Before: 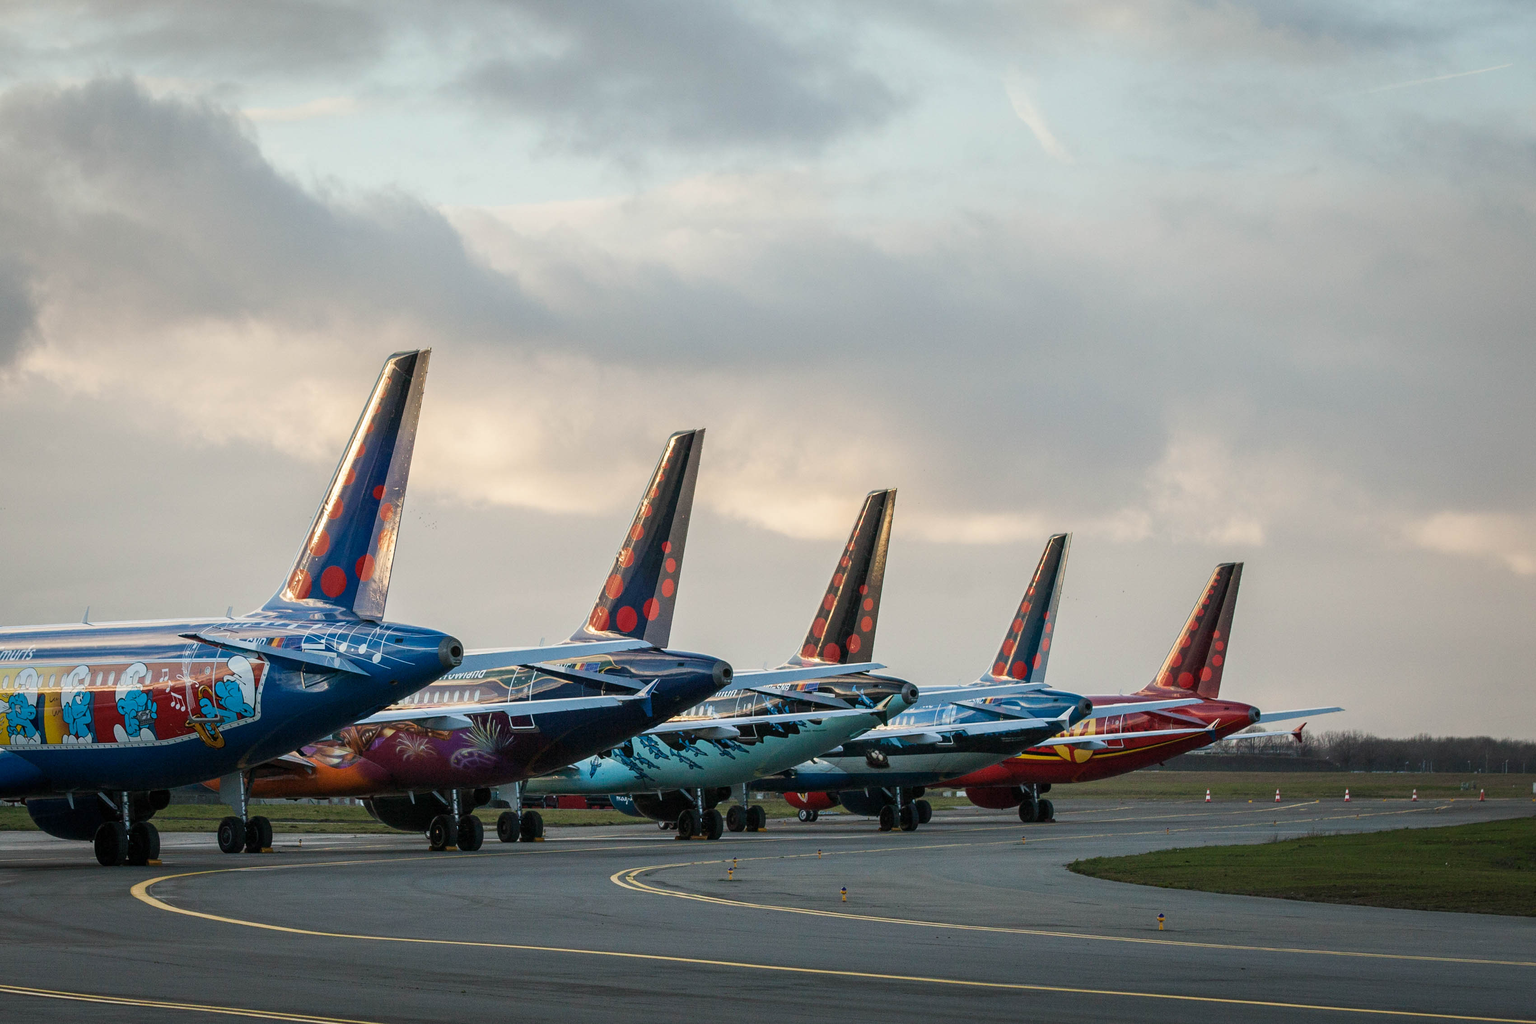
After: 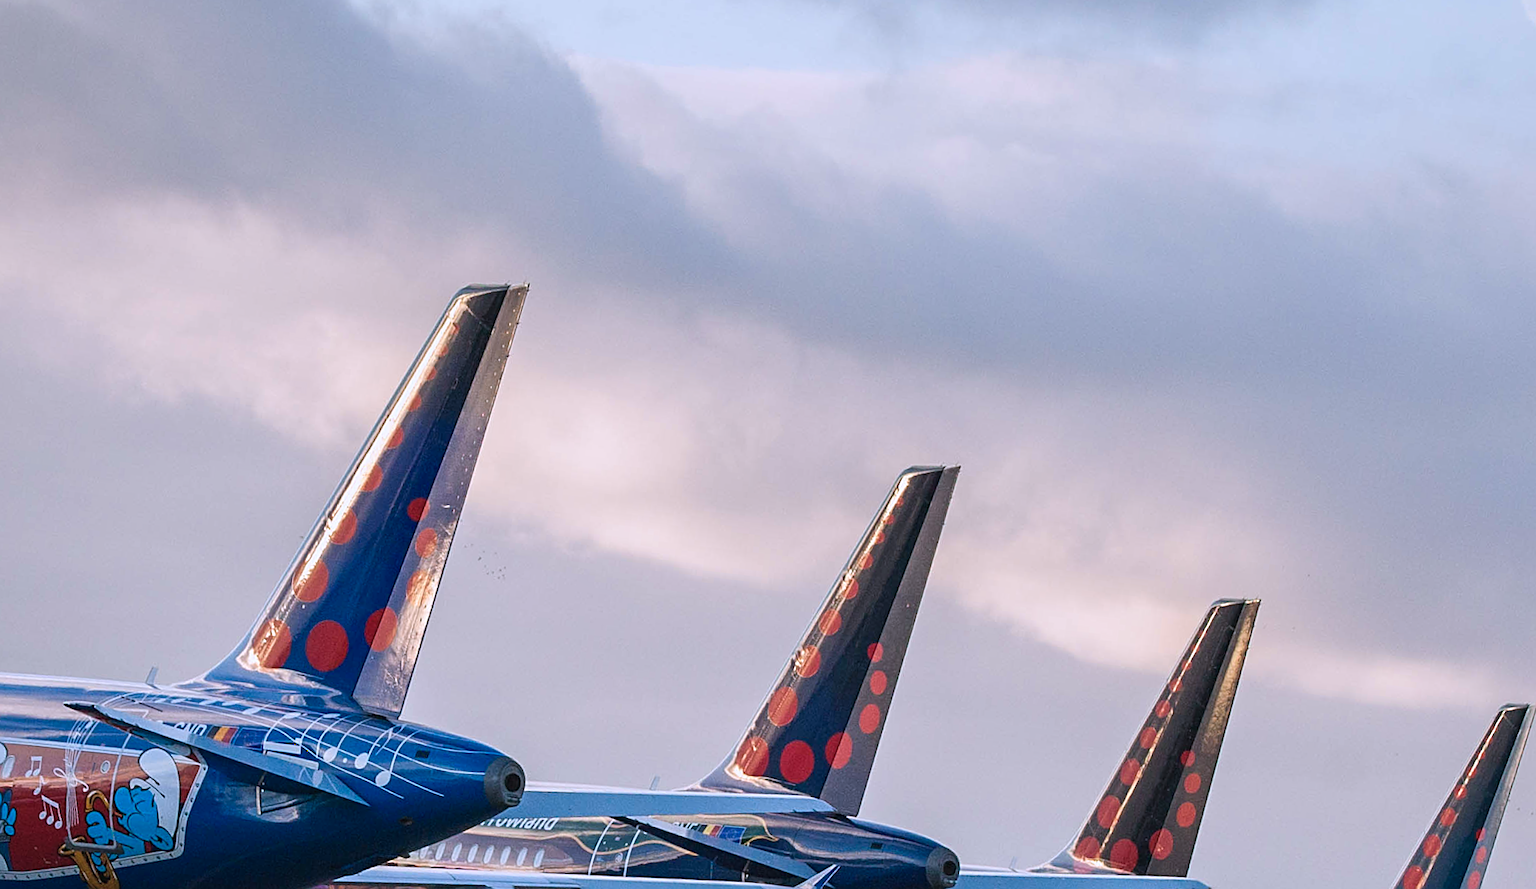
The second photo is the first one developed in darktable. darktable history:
crop and rotate: angle -4.99°, left 2.122%, top 6.945%, right 27.566%, bottom 30.519%
color calibration: output R [0.999, 0.026, -0.11, 0], output G [-0.019, 1.037, -0.099, 0], output B [0.022, -0.023, 0.902, 0], illuminant custom, x 0.367, y 0.392, temperature 4437.75 K, clip negative RGB from gamut false
rotate and perspective: rotation 1.57°, crop left 0.018, crop right 0.982, crop top 0.039, crop bottom 0.961
sharpen: on, module defaults
exposure: black level correction -0.003, exposure 0.04 EV, compensate highlight preservation false
tone equalizer: on, module defaults
